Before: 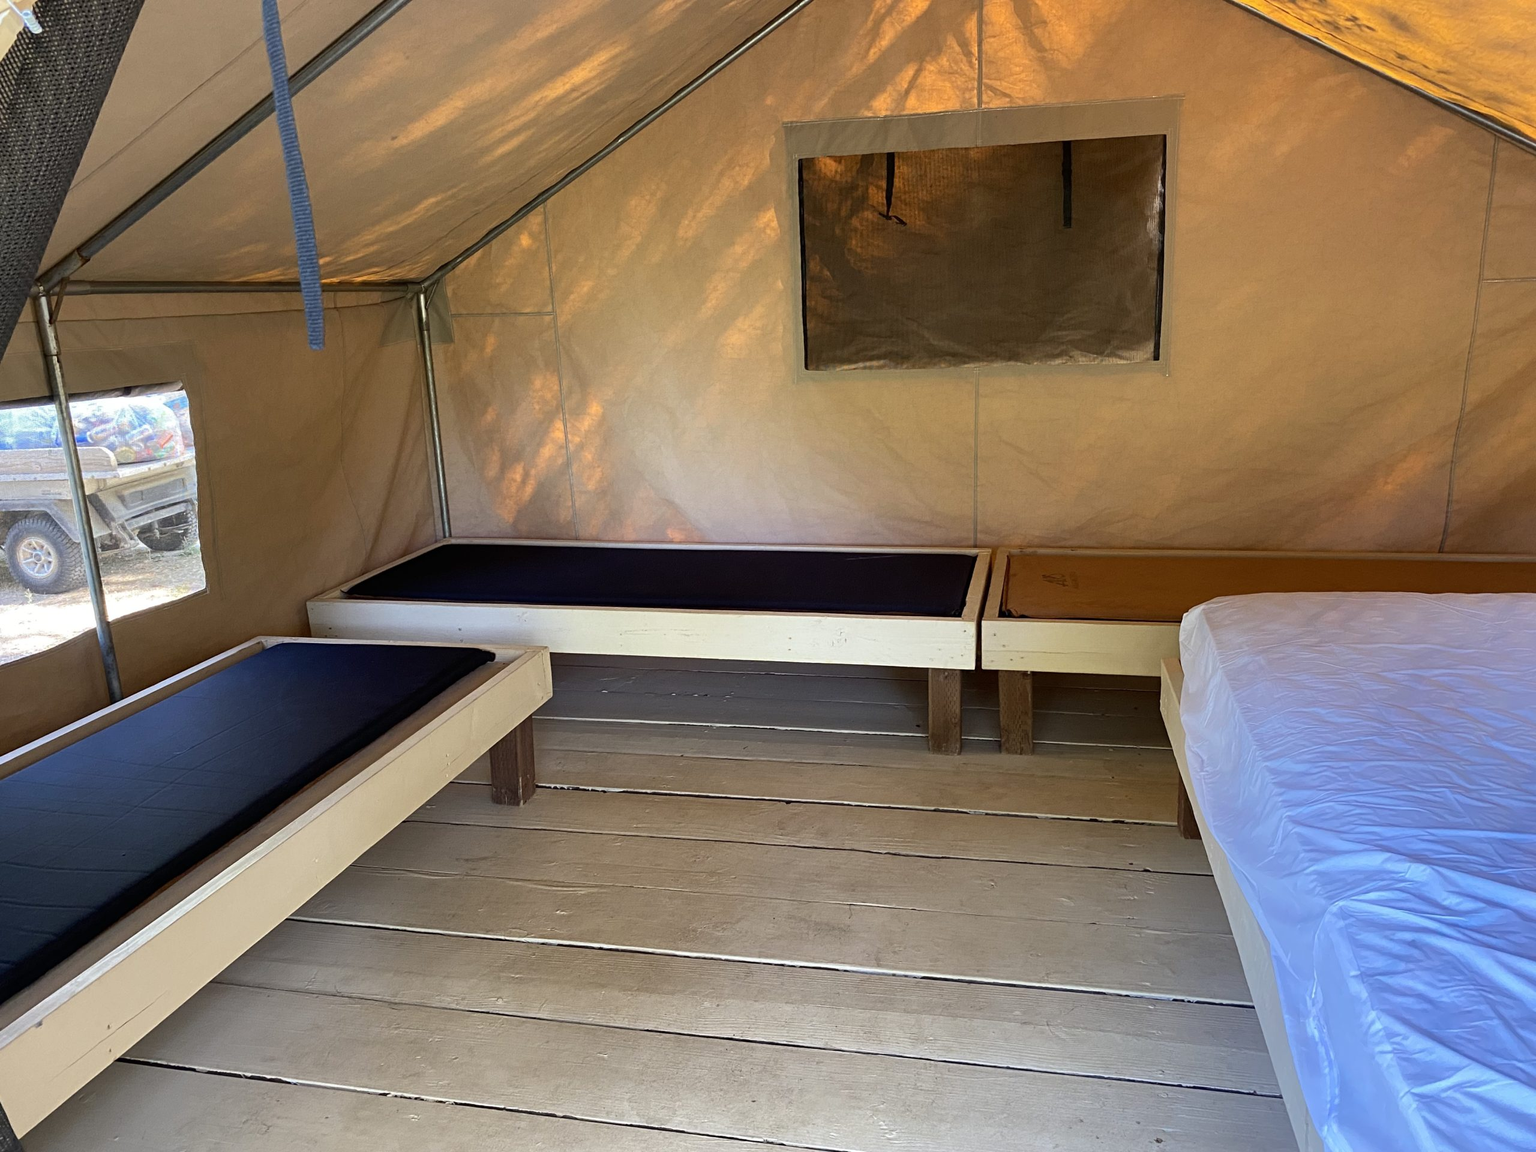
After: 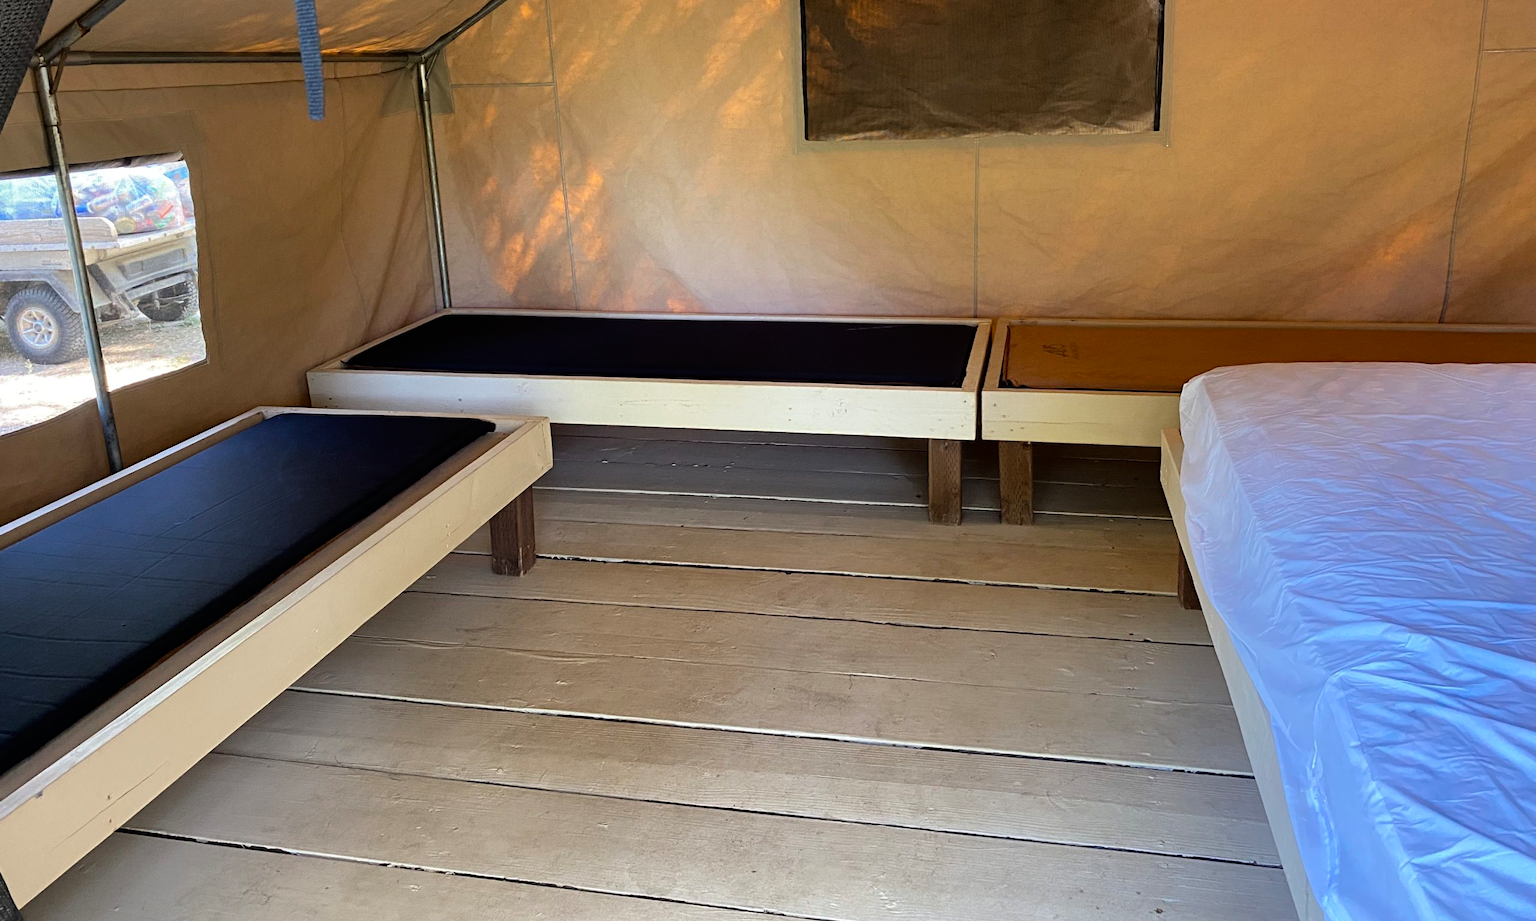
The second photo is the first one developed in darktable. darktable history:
rgb curve: curves: ch0 [(0, 0) (0.136, 0.078) (0.262, 0.245) (0.414, 0.42) (1, 1)], compensate middle gray true, preserve colors basic power
crop and rotate: top 19.998%
